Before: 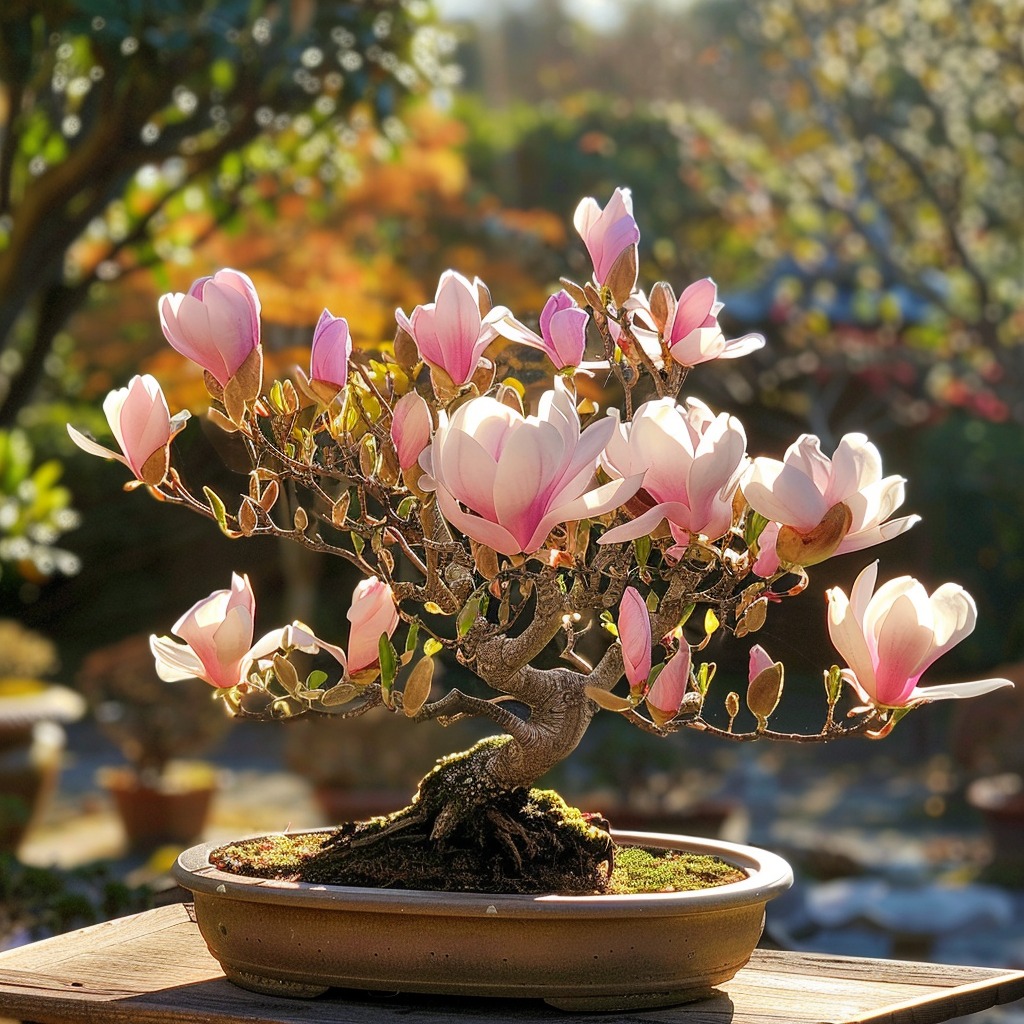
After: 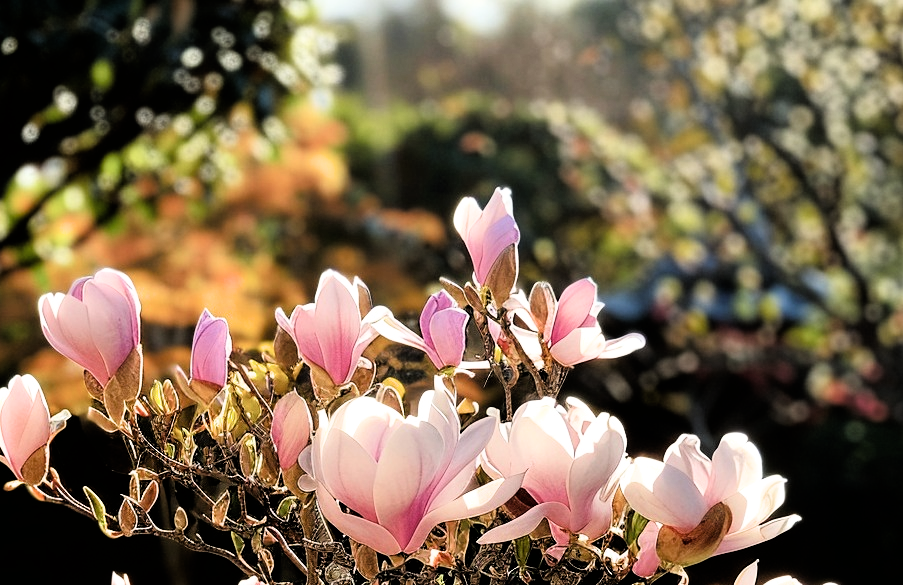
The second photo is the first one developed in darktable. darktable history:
crop and rotate: left 11.812%, bottom 42.776%
filmic rgb: black relative exposure -3.75 EV, white relative exposure 2.4 EV, dynamic range scaling -50%, hardness 3.42, latitude 30%, contrast 1.8
